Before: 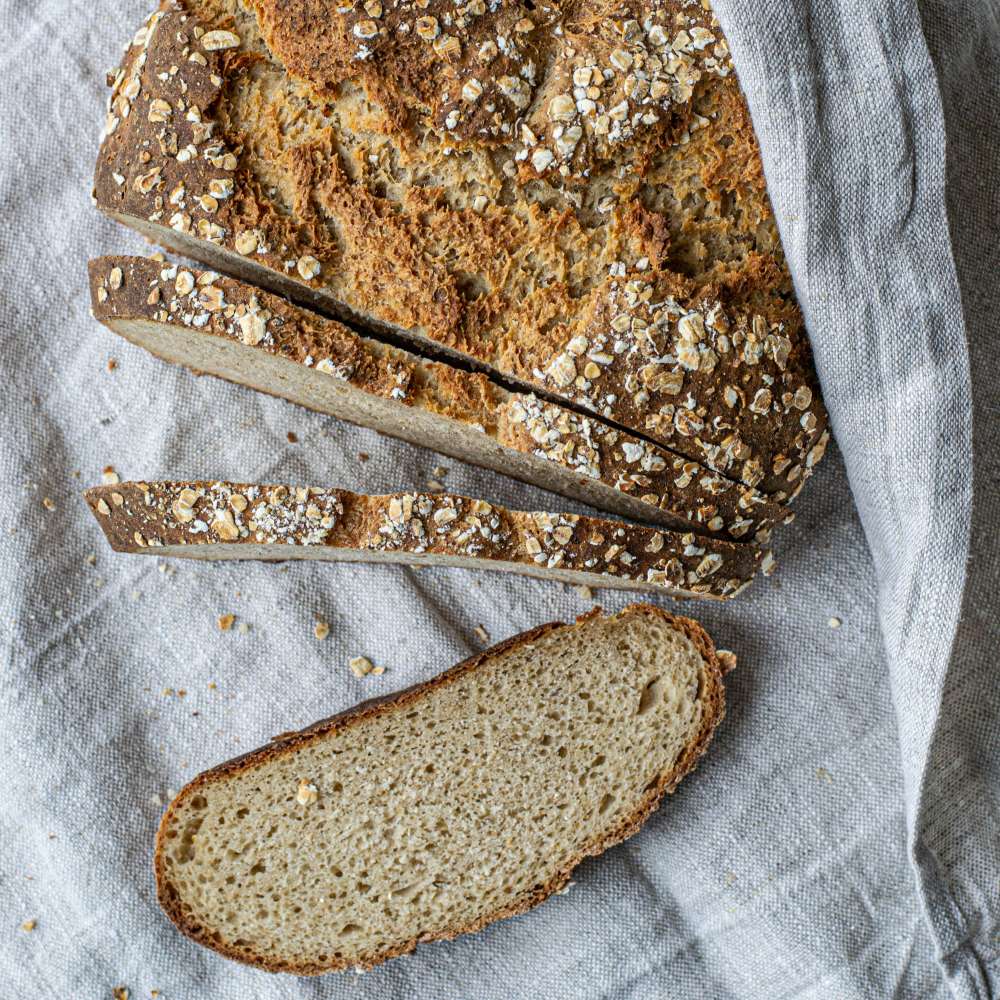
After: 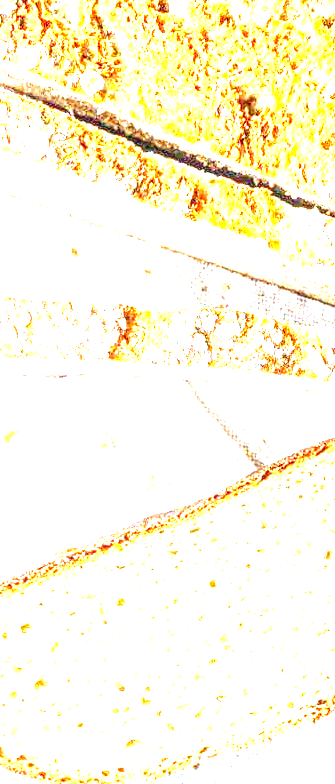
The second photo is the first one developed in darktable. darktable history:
local contrast: highlights 20%, shadows 70%, detail 170%
exposure: black level correction 0, exposure 4 EV, compensate exposure bias true, compensate highlight preservation false
crop and rotate: left 21.77%, top 18.528%, right 44.676%, bottom 2.997%
contrast brightness saturation: brightness 0.09, saturation 0.19
